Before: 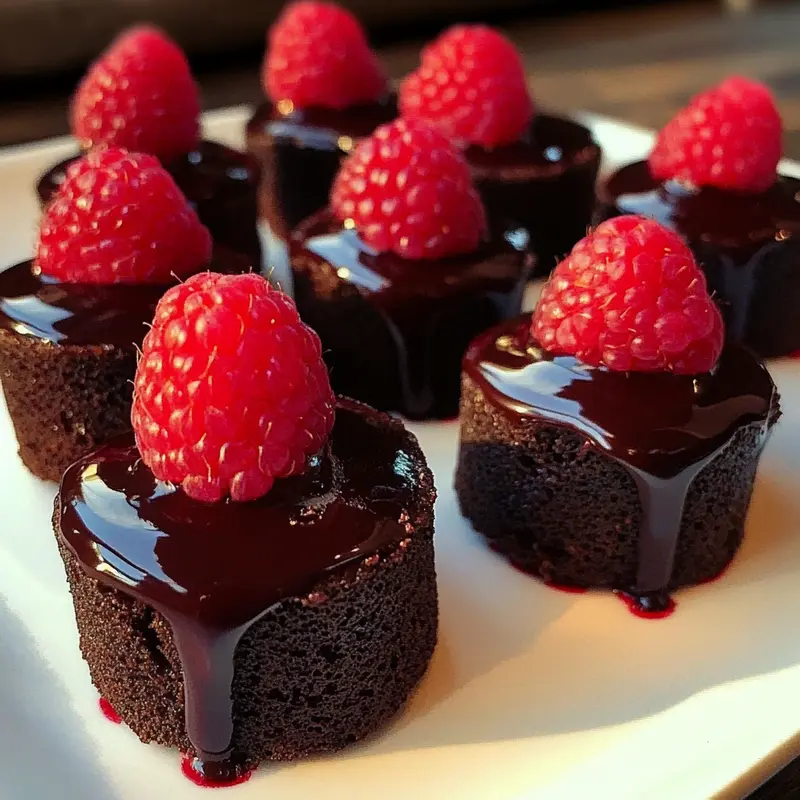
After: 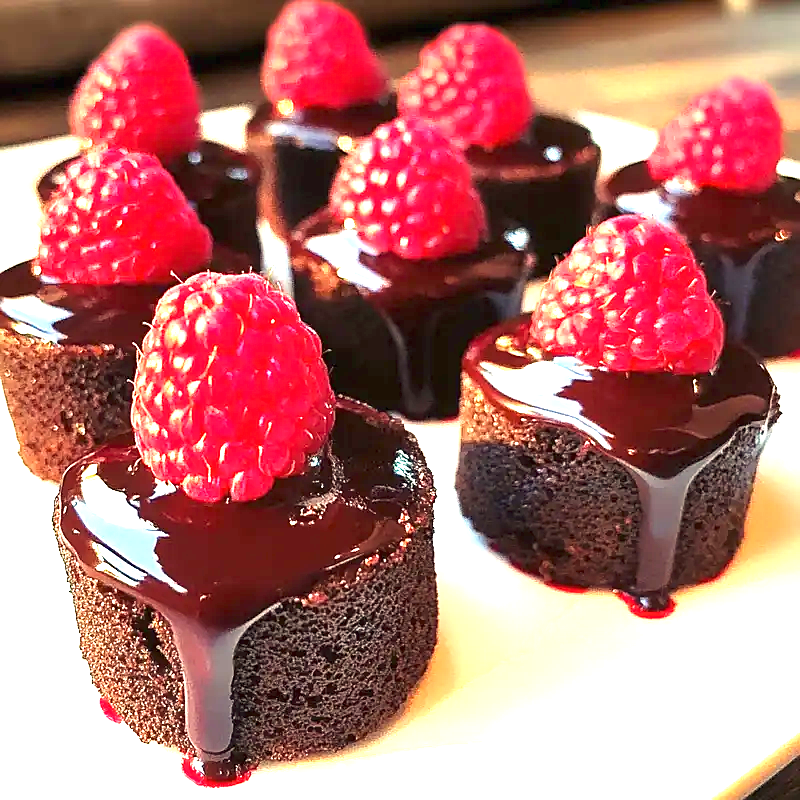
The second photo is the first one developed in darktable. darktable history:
exposure: black level correction 0, exposure 2.327 EV, compensate exposure bias true, compensate highlight preservation false
white balance: red 1.029, blue 0.92
sharpen: radius 1.458, amount 0.398, threshold 1.271
